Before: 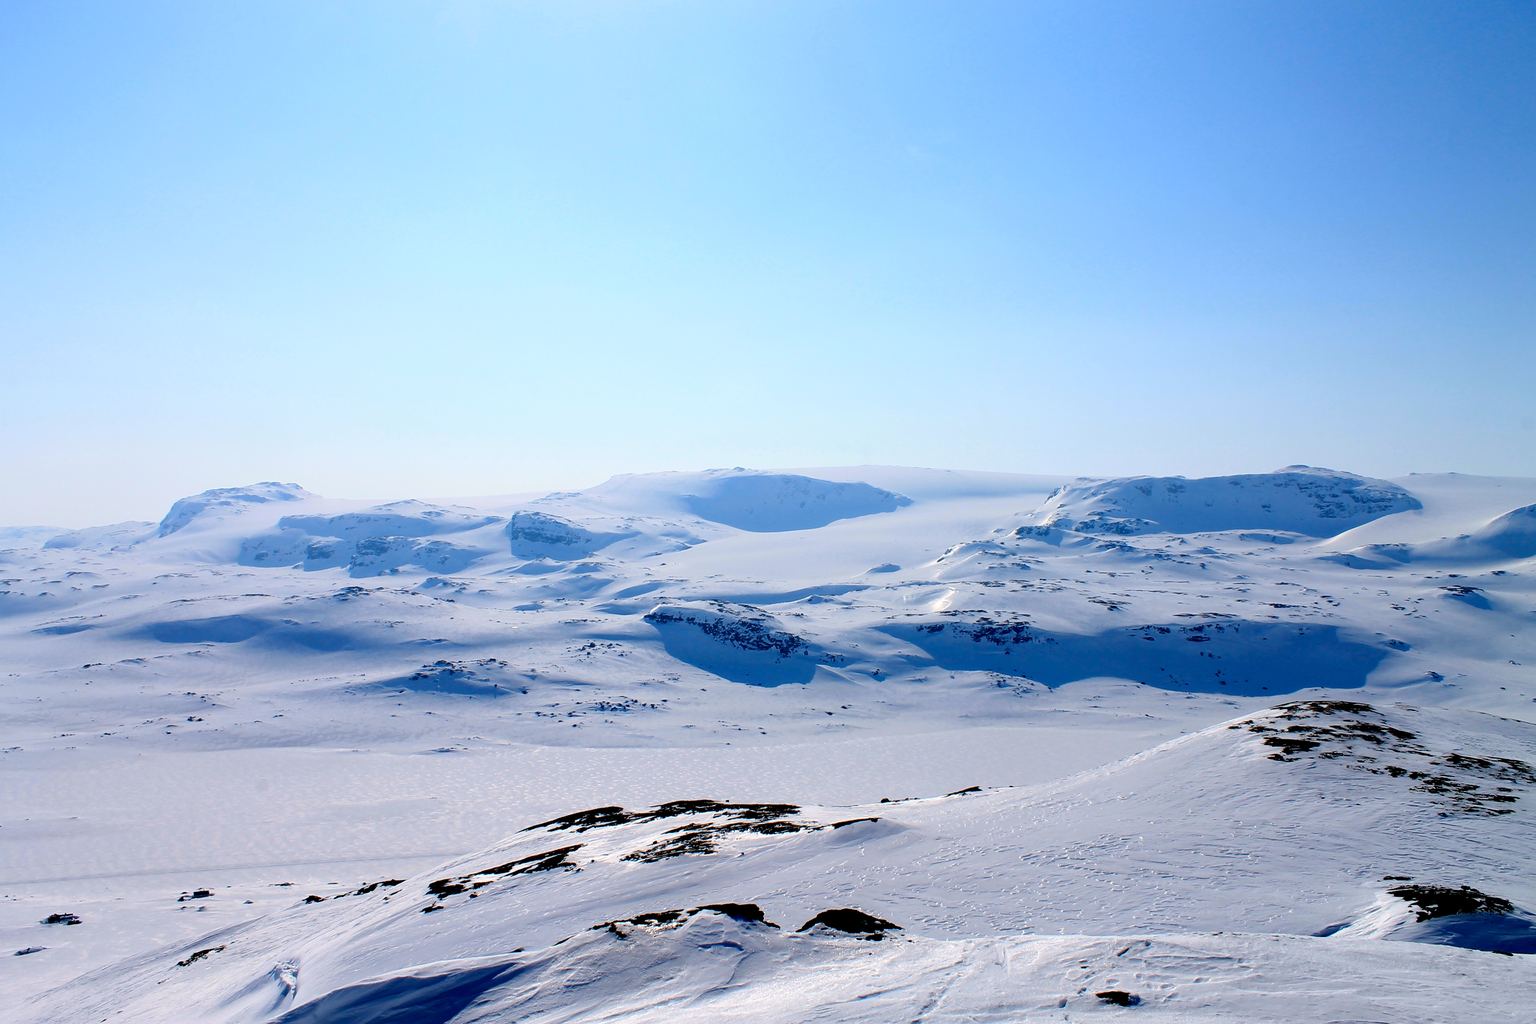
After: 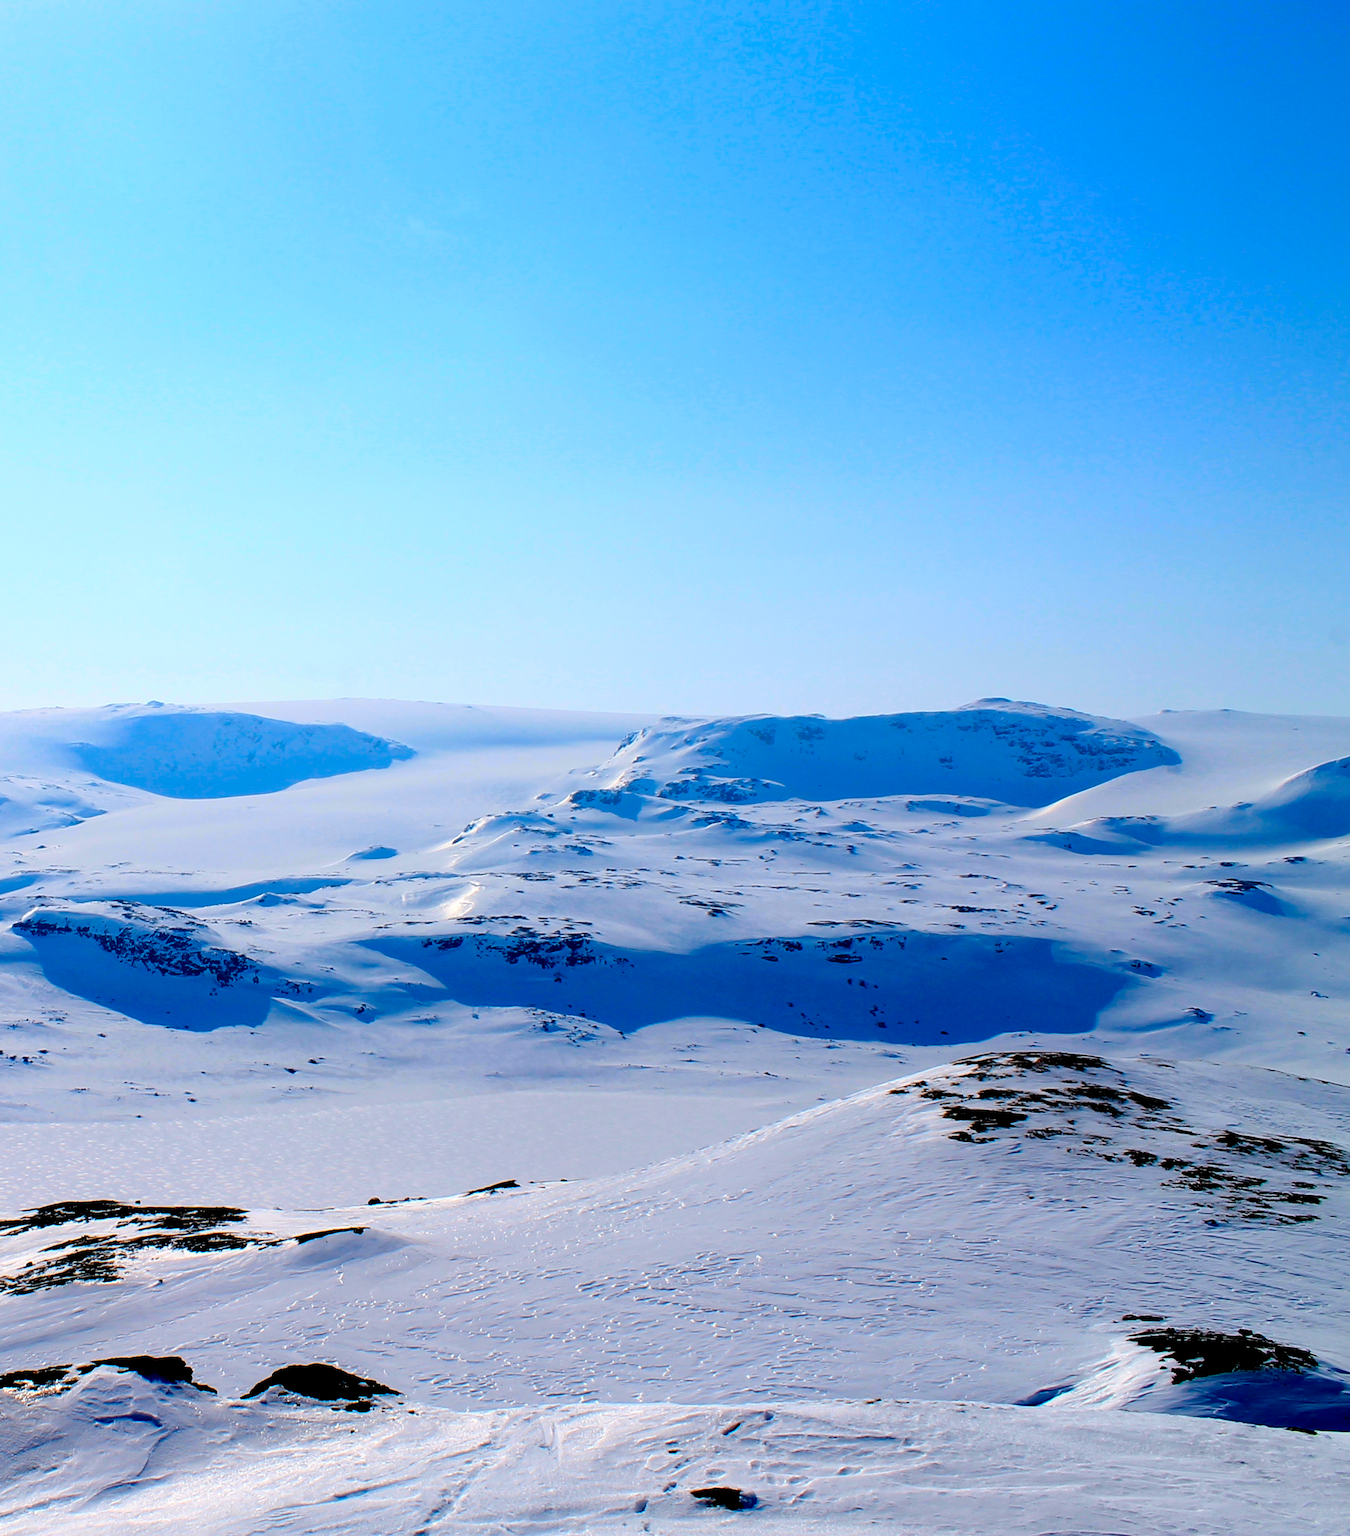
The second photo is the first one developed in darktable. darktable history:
color balance rgb: linear chroma grading › global chroma 15%, perceptual saturation grading › global saturation 30%
crop: left 41.402%
